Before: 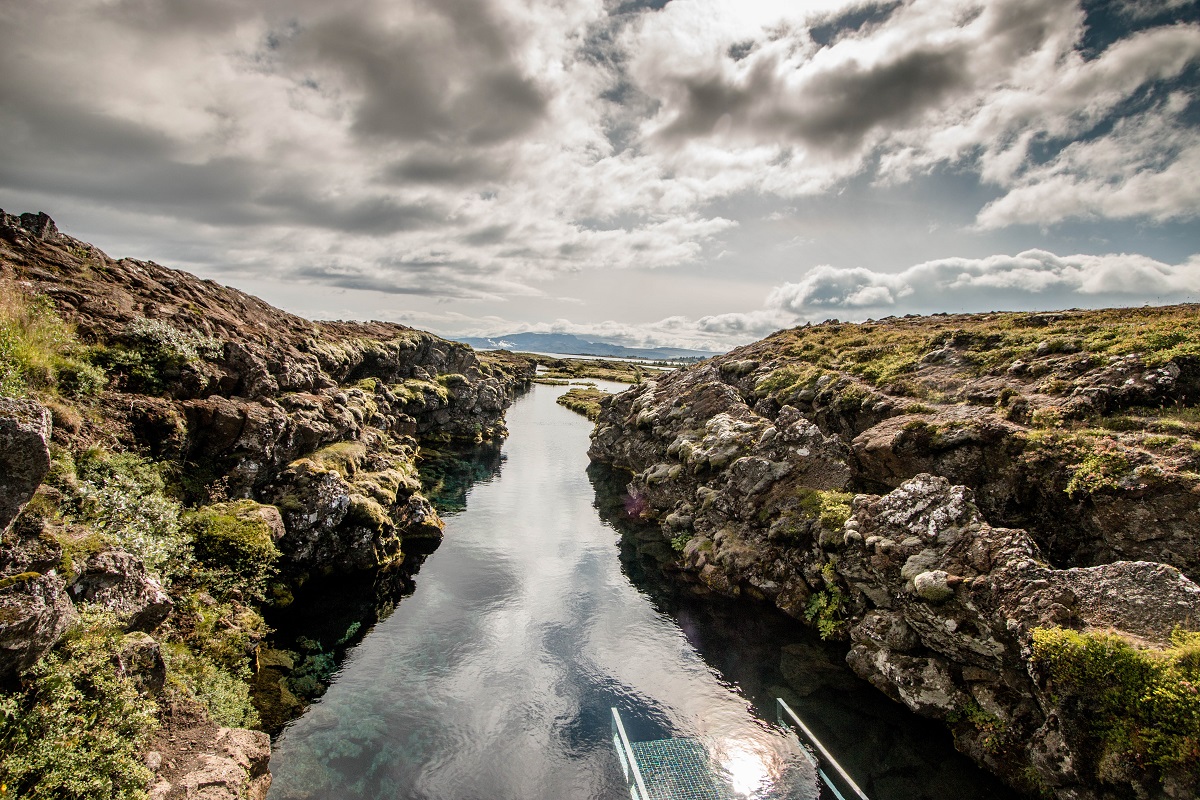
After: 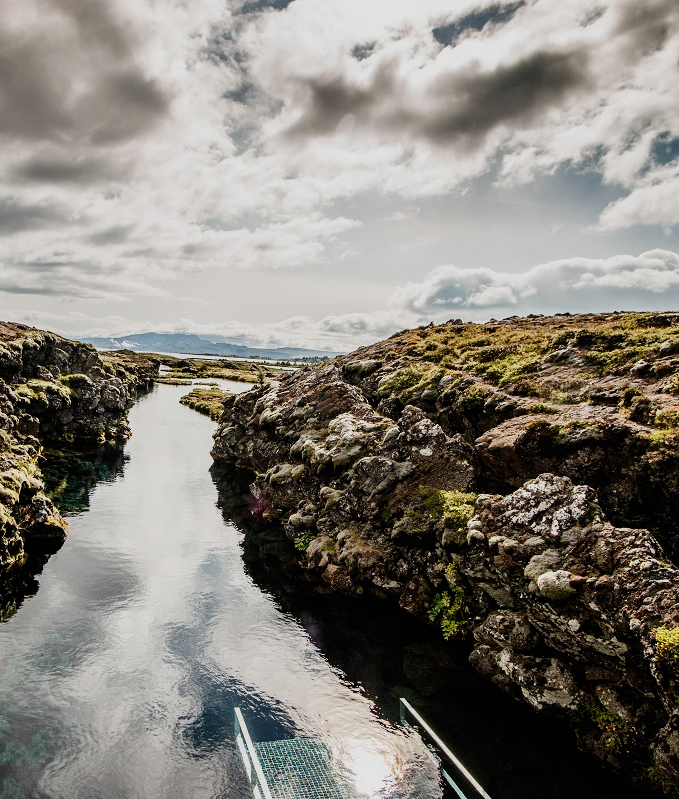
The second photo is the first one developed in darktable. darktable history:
sigmoid: contrast 1.7, skew -0.1, preserve hue 0%, red attenuation 0.1, red rotation 0.035, green attenuation 0.1, green rotation -0.017, blue attenuation 0.15, blue rotation -0.052, base primaries Rec2020
crop: left 31.458%, top 0%, right 11.876%
